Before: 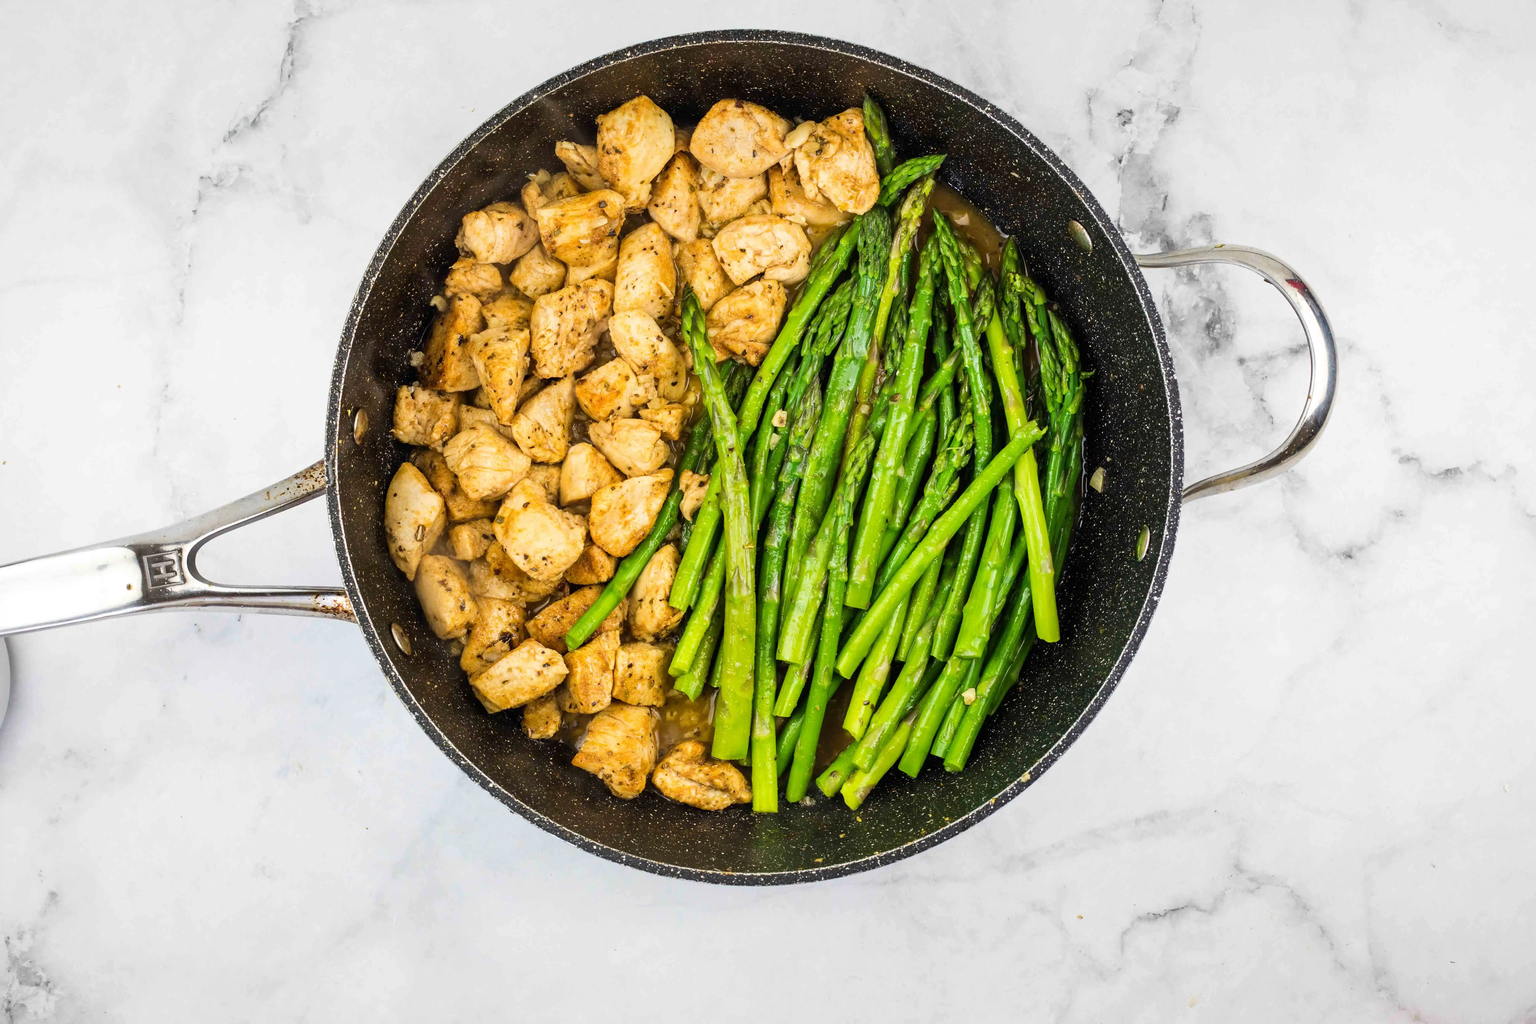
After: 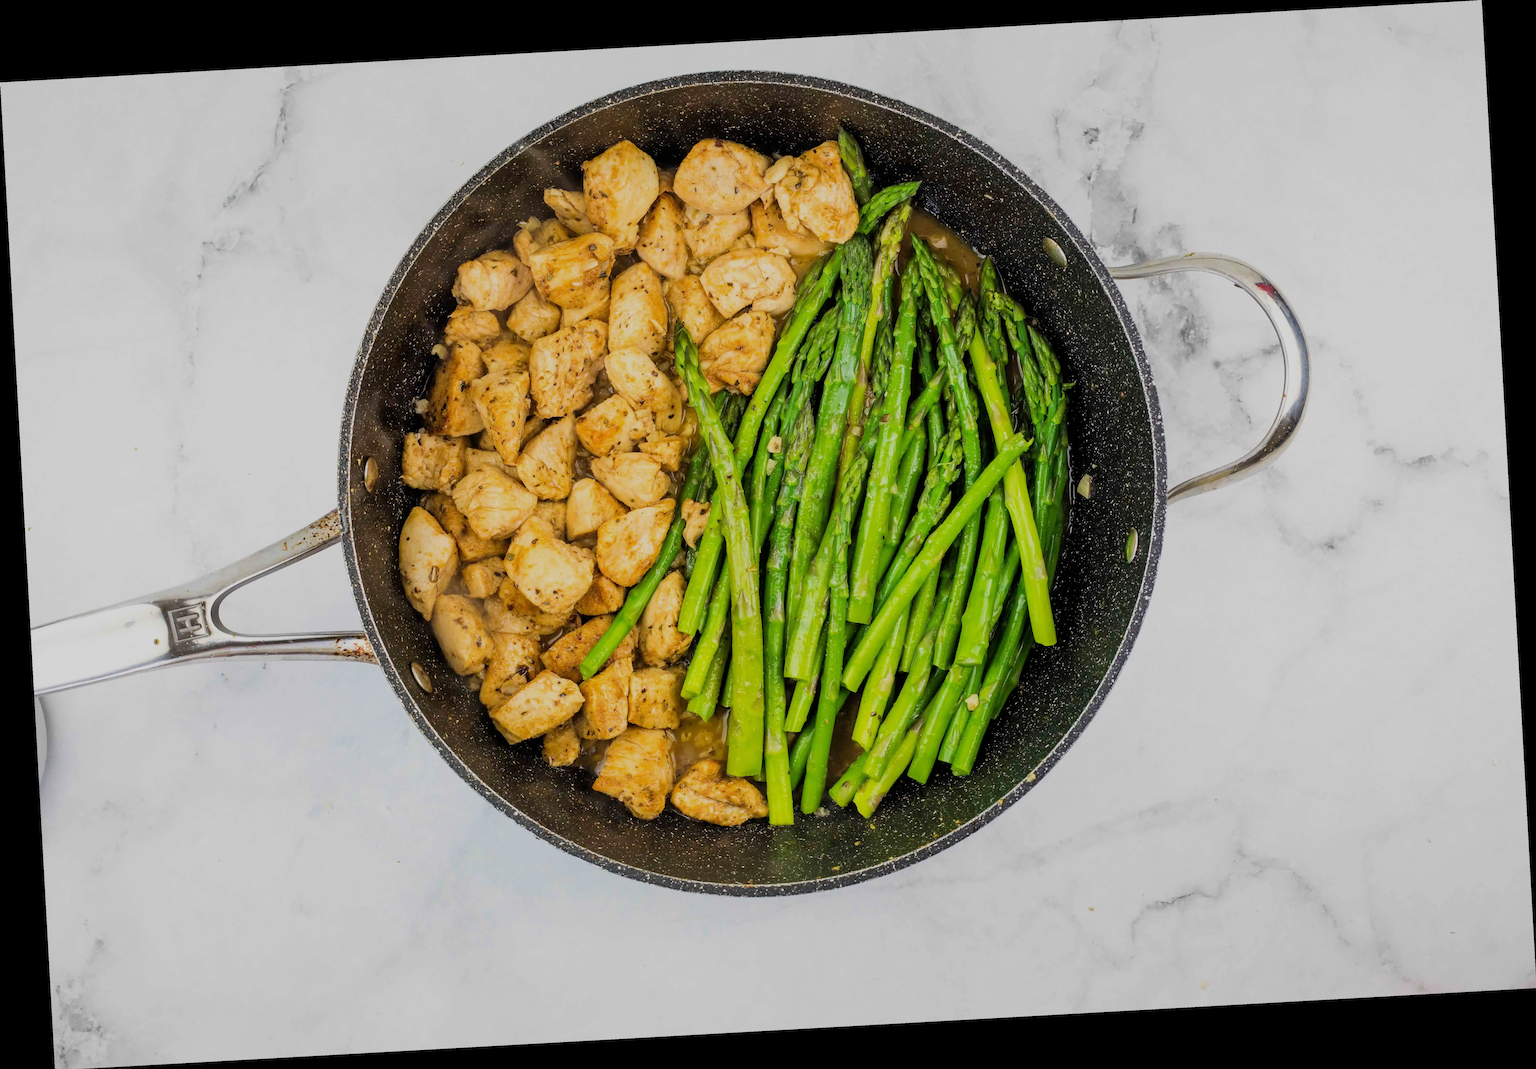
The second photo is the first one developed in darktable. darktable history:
filmic rgb: middle gray luminance 18.42%, black relative exposure -10.5 EV, white relative exposure 3.4 EV, threshold 6 EV, target black luminance 0%, hardness 6.03, latitude 99%, contrast 0.847, shadows ↔ highlights balance 0.505%, add noise in highlights 0, preserve chrominance max RGB, color science v3 (2019), use custom middle-gray values true, iterations of high-quality reconstruction 0, contrast in highlights soft, enable highlight reconstruction true
rotate and perspective: rotation -3.18°, automatic cropping off
